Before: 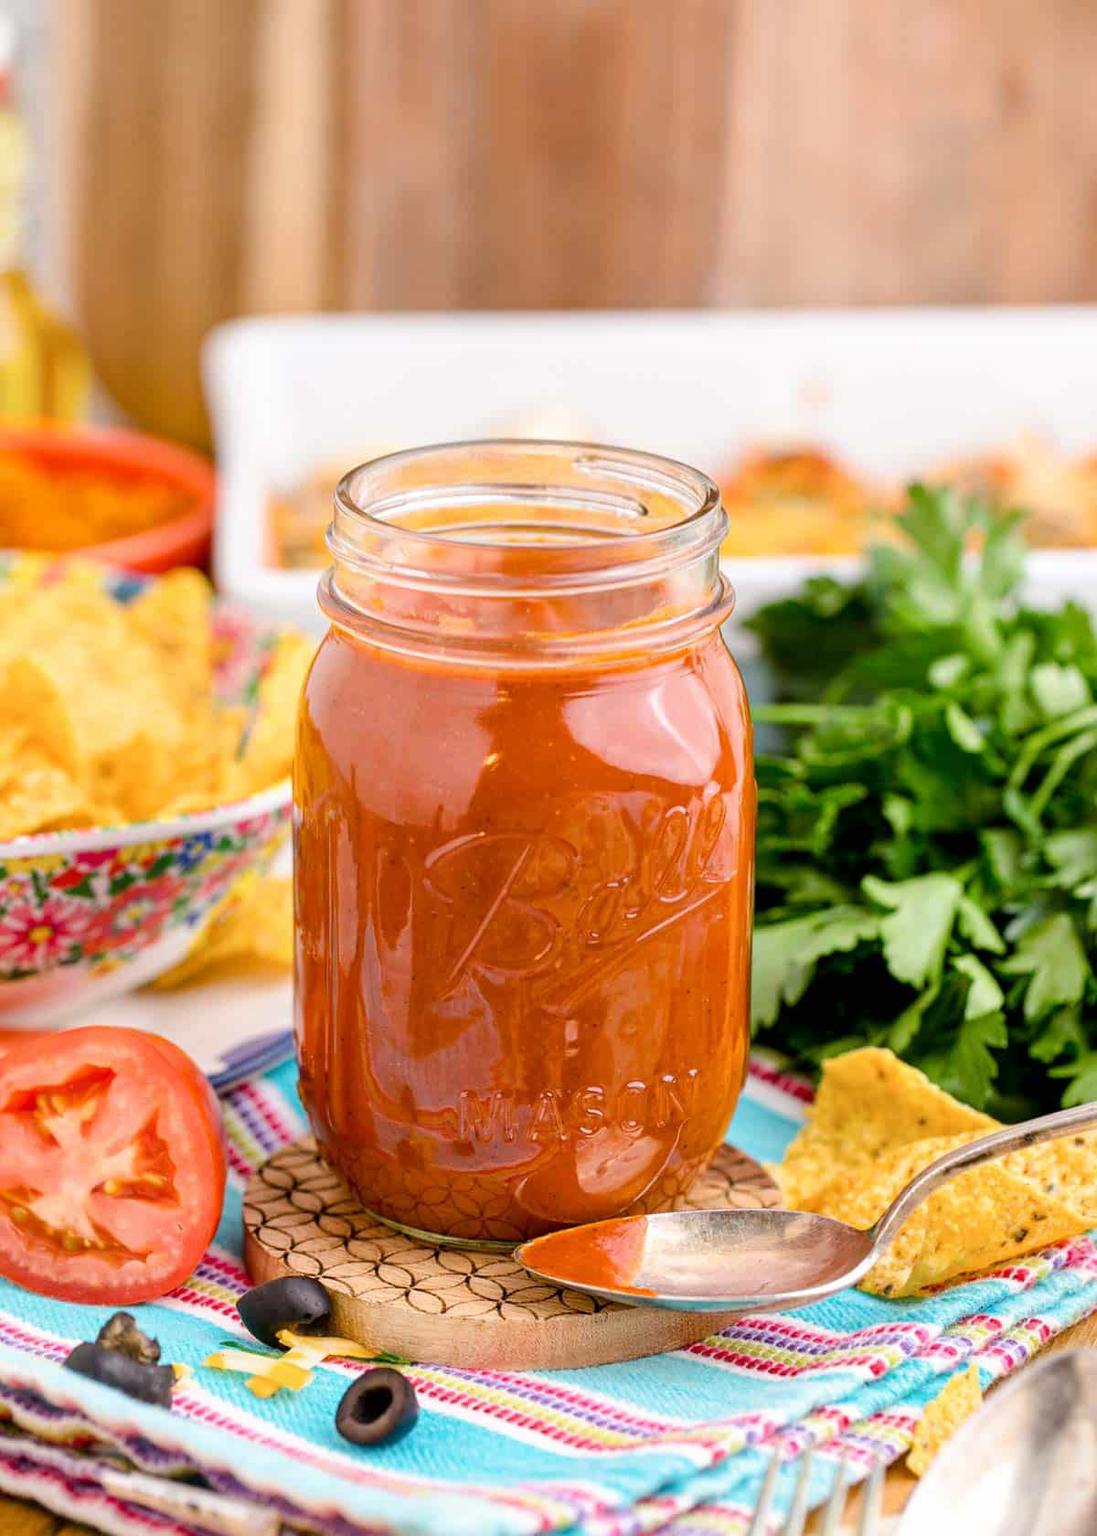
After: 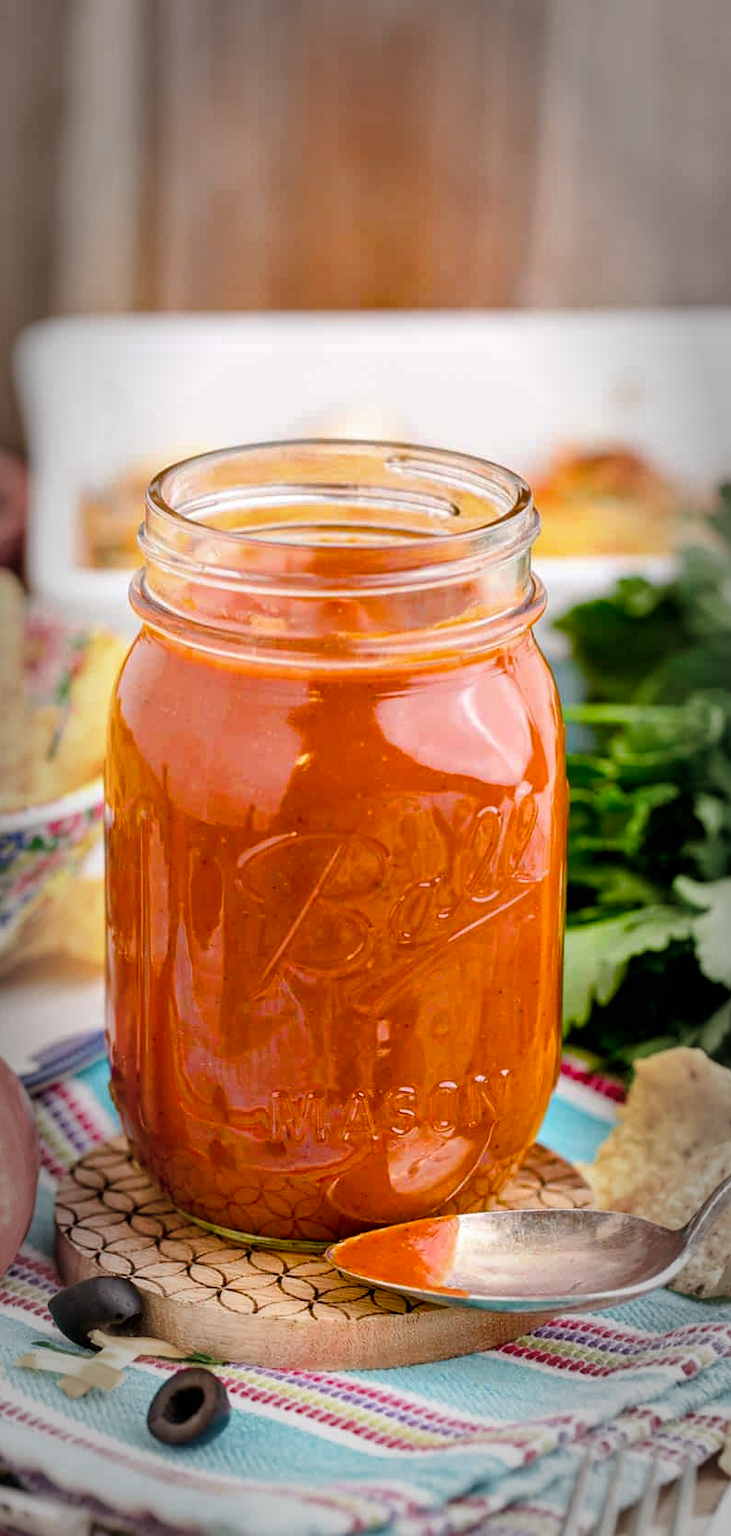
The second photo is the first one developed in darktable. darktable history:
vignetting: fall-off start 66.67%, fall-off radius 39.79%, saturation -0.658, automatic ratio true, width/height ratio 0.674
crop: left 17.172%, right 16.127%
tone equalizer: on, module defaults
color balance rgb: perceptual saturation grading › global saturation 44.611%, perceptual saturation grading › highlights -50.344%, perceptual saturation grading › shadows 31.156%
shadows and highlights: shadows 34.4, highlights -34.8, soften with gaussian
